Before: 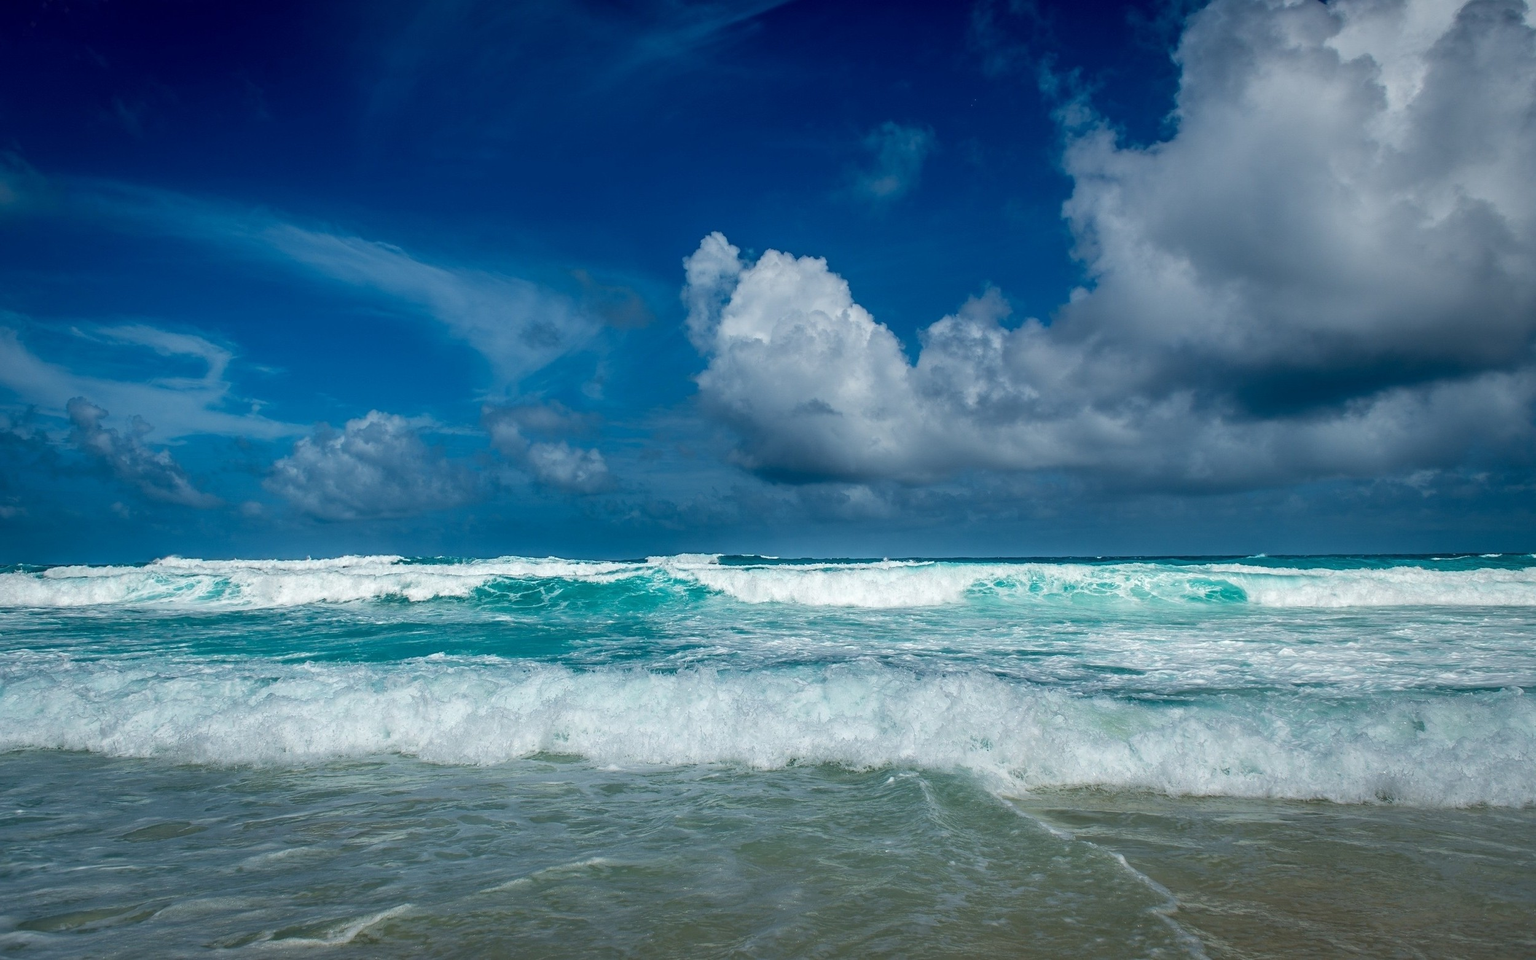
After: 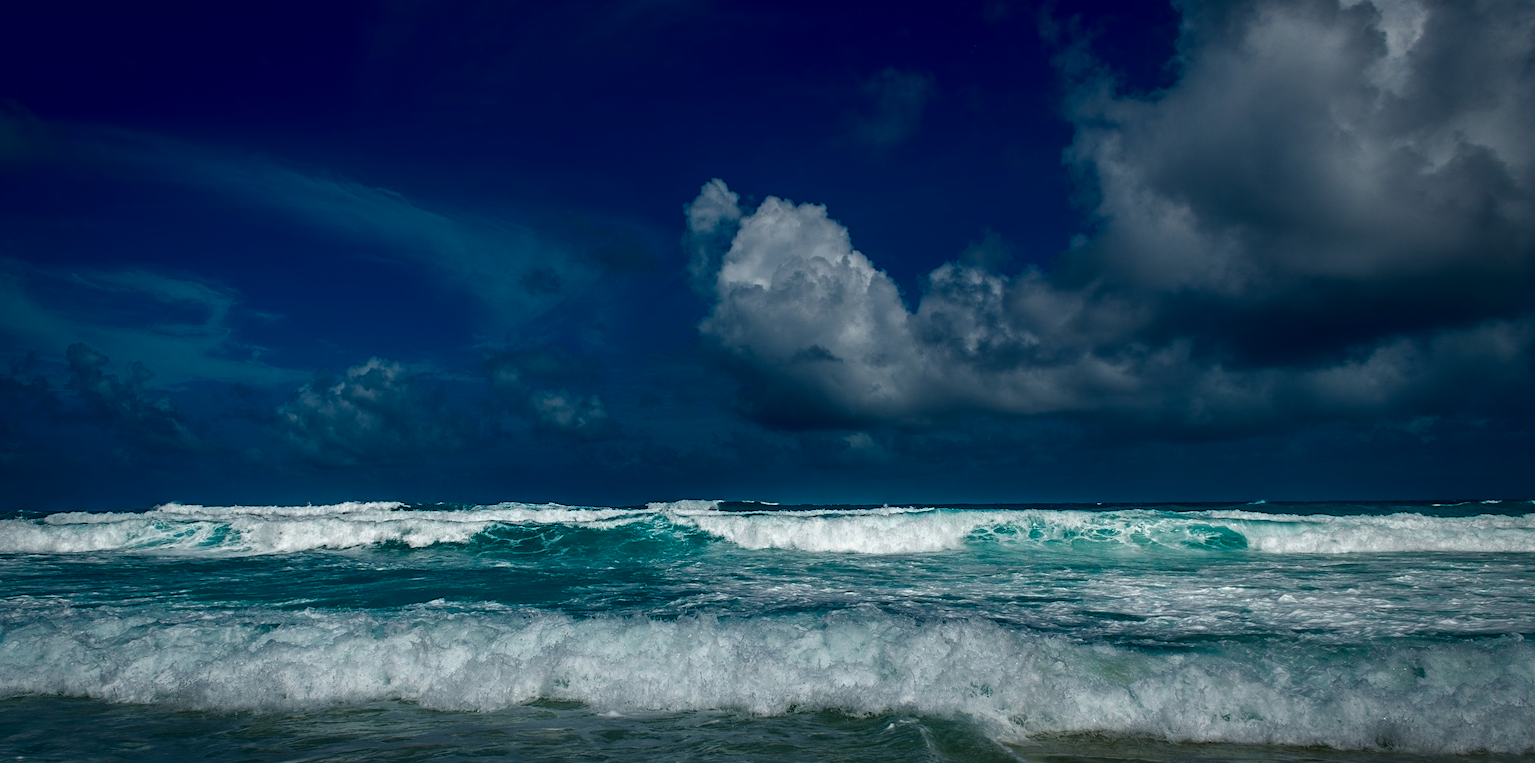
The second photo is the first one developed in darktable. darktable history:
crop and rotate: top 5.664%, bottom 14.811%
contrast brightness saturation: brightness -0.511
